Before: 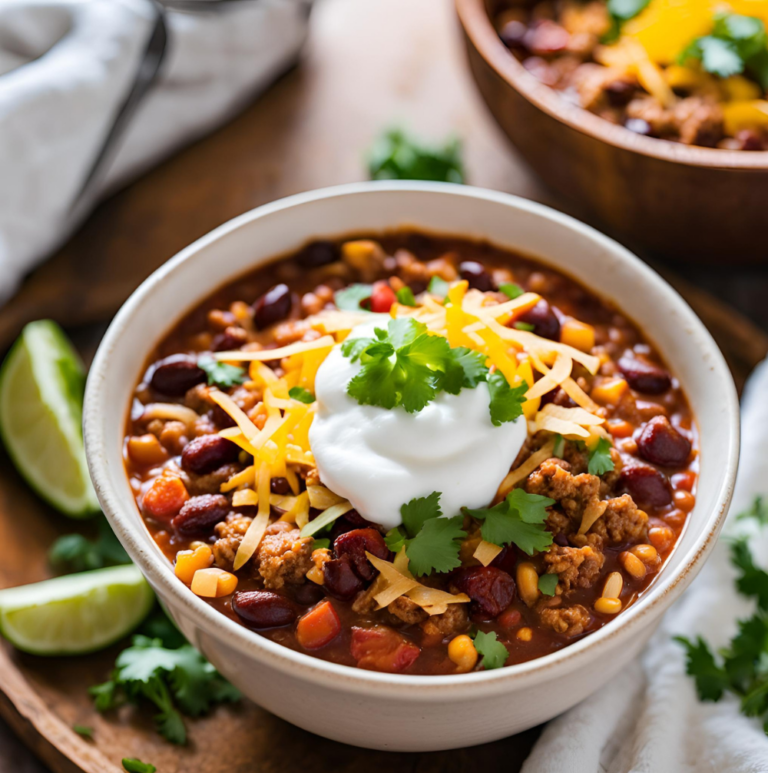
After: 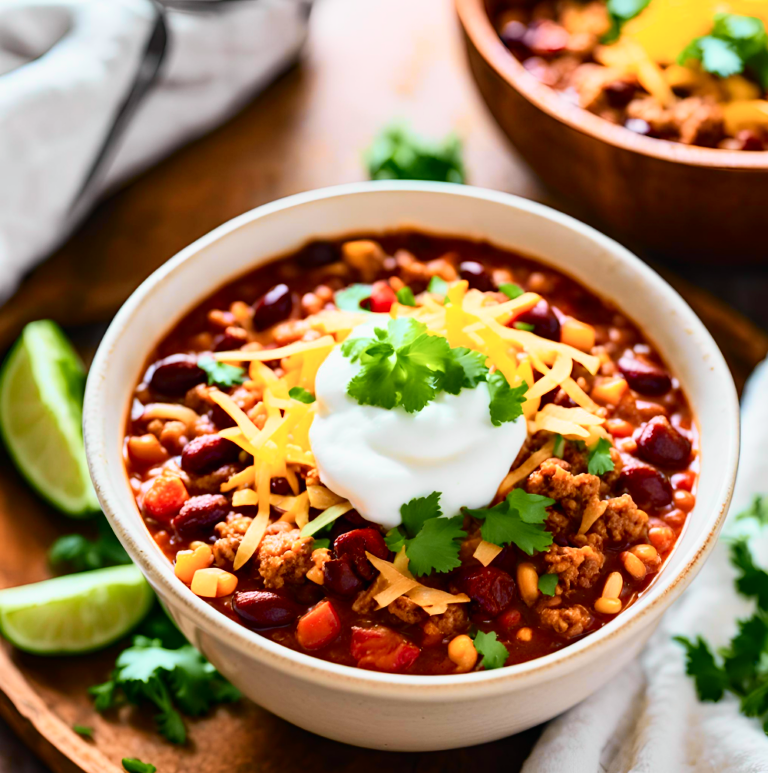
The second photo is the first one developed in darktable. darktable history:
tone curve: curves: ch0 [(0, 0.003) (0.044, 0.032) (0.12, 0.089) (0.19, 0.164) (0.269, 0.269) (0.473, 0.533) (0.595, 0.695) (0.718, 0.823) (0.855, 0.931) (1, 0.982)]; ch1 [(0, 0) (0.243, 0.245) (0.427, 0.387) (0.493, 0.481) (0.501, 0.5) (0.521, 0.528) (0.554, 0.586) (0.607, 0.655) (0.671, 0.735) (0.796, 0.85) (1, 1)]; ch2 [(0, 0) (0.249, 0.216) (0.357, 0.317) (0.448, 0.432) (0.478, 0.492) (0.498, 0.499) (0.517, 0.519) (0.537, 0.57) (0.569, 0.623) (0.61, 0.663) (0.706, 0.75) (0.808, 0.809) (0.991, 0.968)], color space Lab, independent channels, preserve colors none
tone equalizer: on, module defaults
